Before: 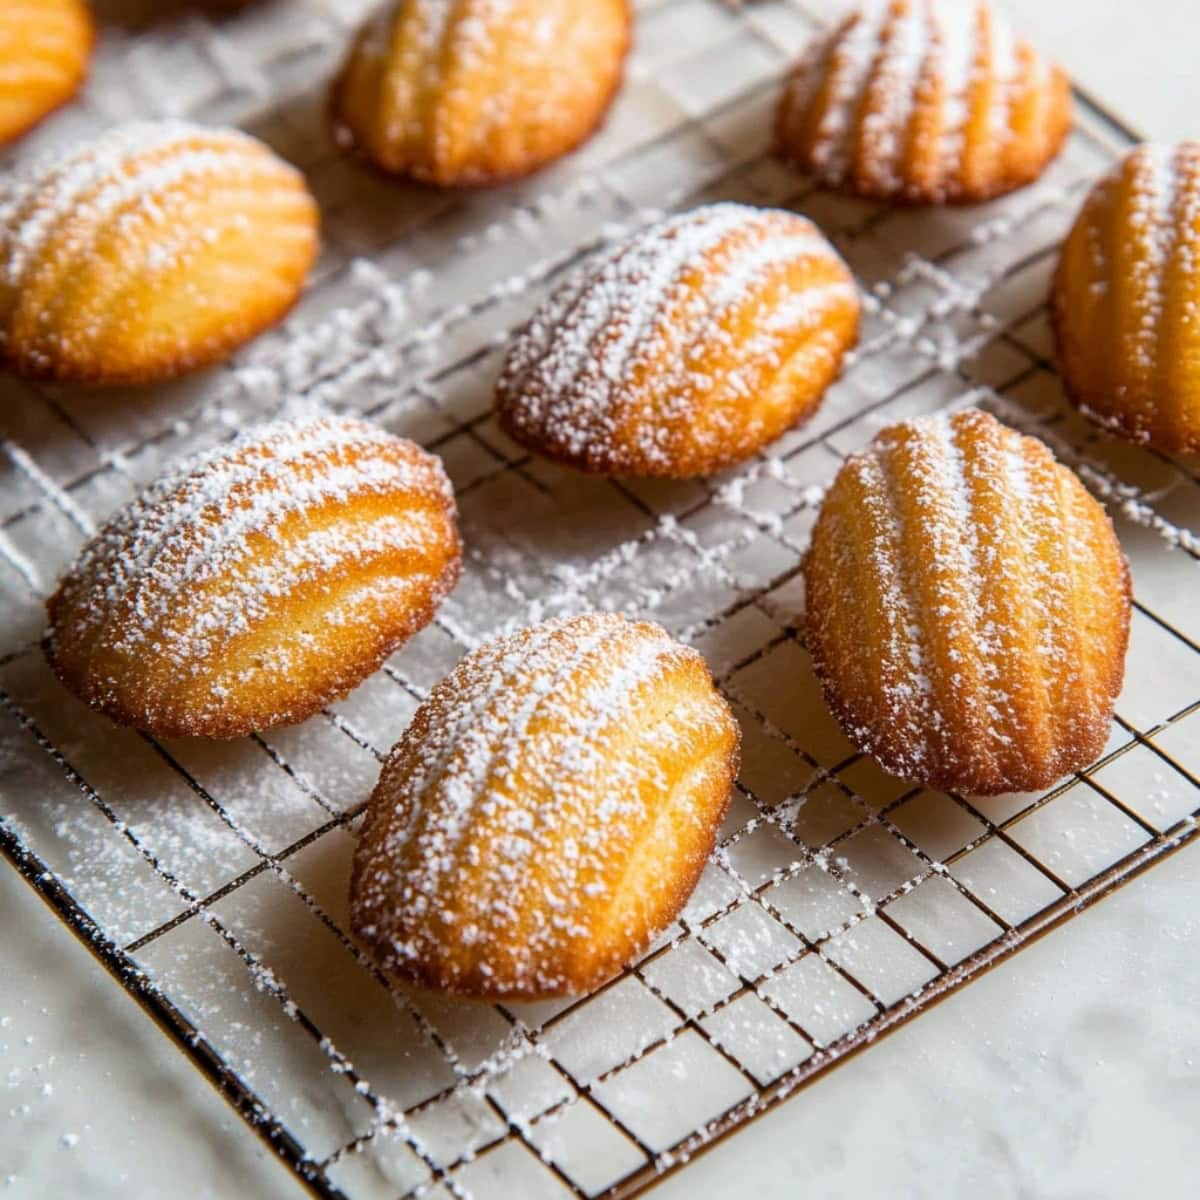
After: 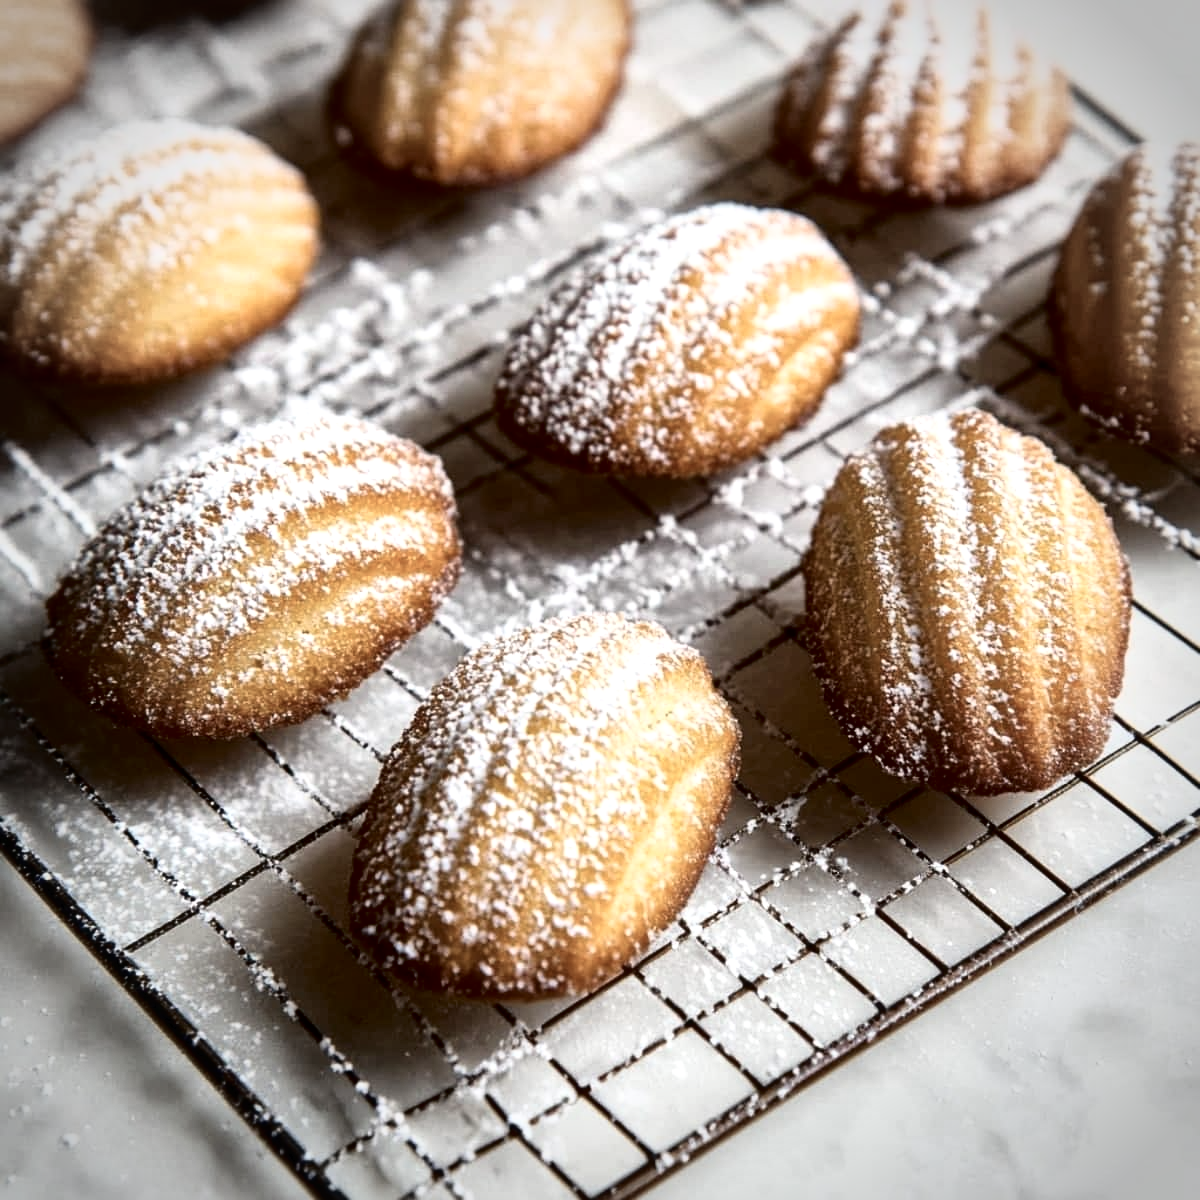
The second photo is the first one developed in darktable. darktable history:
vignetting: unbound false
tone curve: curves: ch0 [(0, 0) (0.003, 0.023) (0.011, 0.024) (0.025, 0.028) (0.044, 0.035) (0.069, 0.043) (0.1, 0.052) (0.136, 0.063) (0.177, 0.094) (0.224, 0.145) (0.277, 0.209) (0.335, 0.281) (0.399, 0.364) (0.468, 0.453) (0.543, 0.553) (0.623, 0.66) (0.709, 0.767) (0.801, 0.88) (0.898, 0.968) (1, 1)], color space Lab, independent channels, preserve colors none
contrast brightness saturation: contrast 0.104, saturation -0.362
local contrast: mode bilateral grid, contrast 21, coarseness 50, detail 141%, midtone range 0.2
